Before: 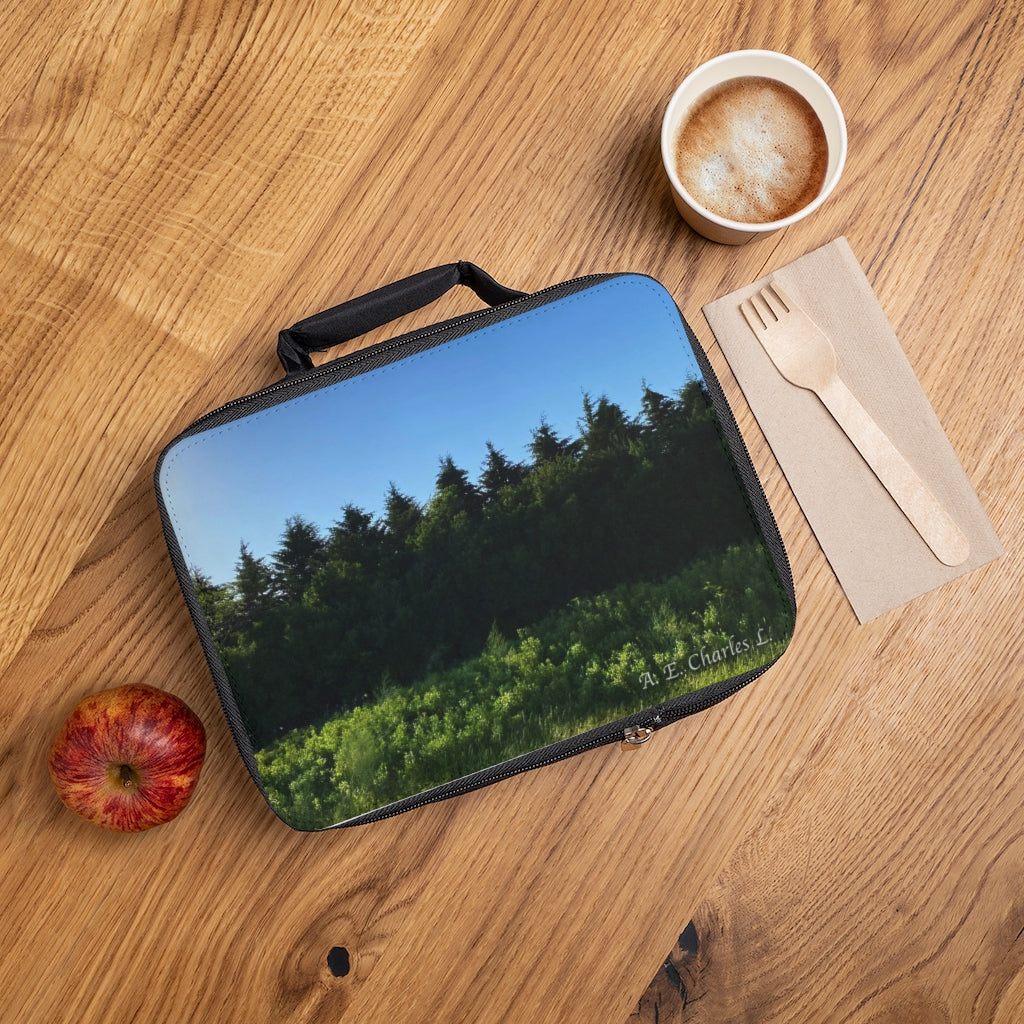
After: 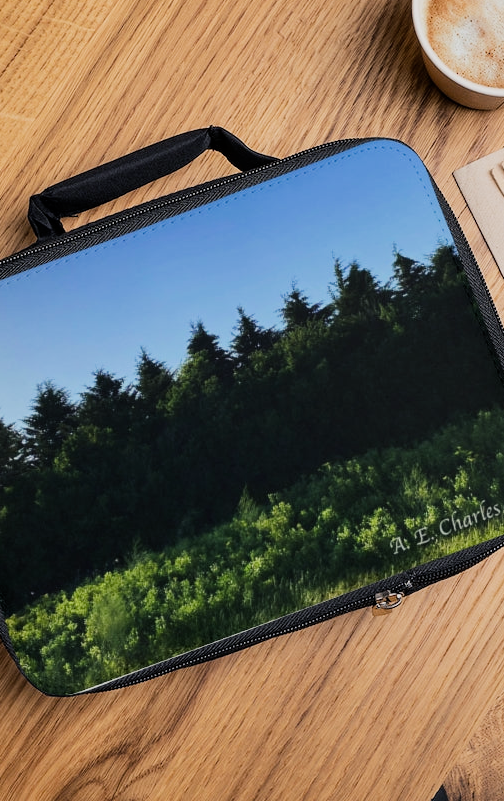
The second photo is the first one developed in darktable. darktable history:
color balance rgb: shadows lift › chroma 4.299%, shadows lift › hue 252.92°, linear chroma grading › global chroma 8.568%, perceptual saturation grading › global saturation -2.1%, perceptual saturation grading › highlights -8.097%, perceptual saturation grading › mid-tones 8.37%, perceptual saturation grading › shadows 4.134%
filmic rgb: black relative exposure -7.49 EV, white relative exposure 5 EV, hardness 3.34, contrast 1.3, contrast in shadows safe
crop and rotate: angle 0.015°, left 24.313%, top 13.197%, right 26.394%, bottom 8.553%
